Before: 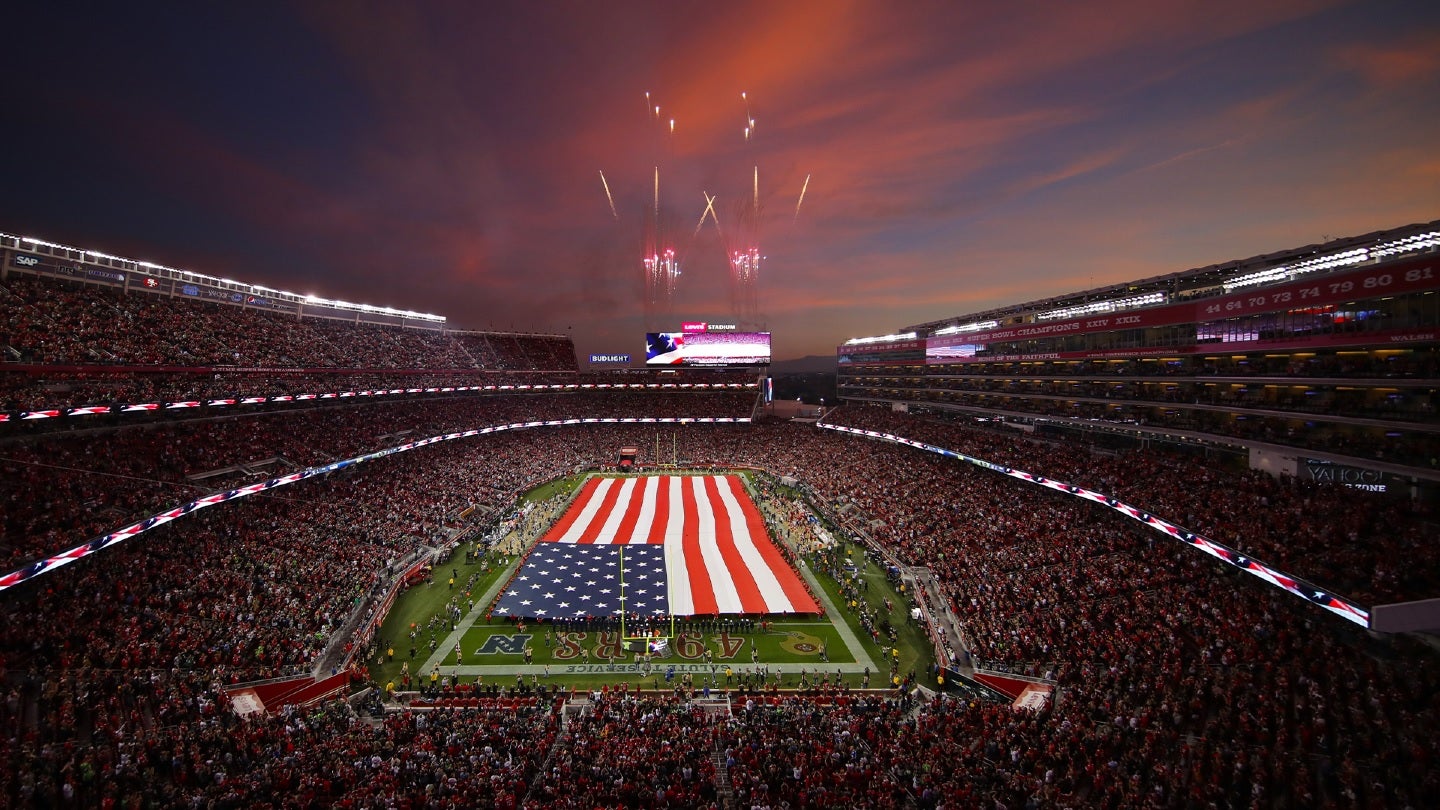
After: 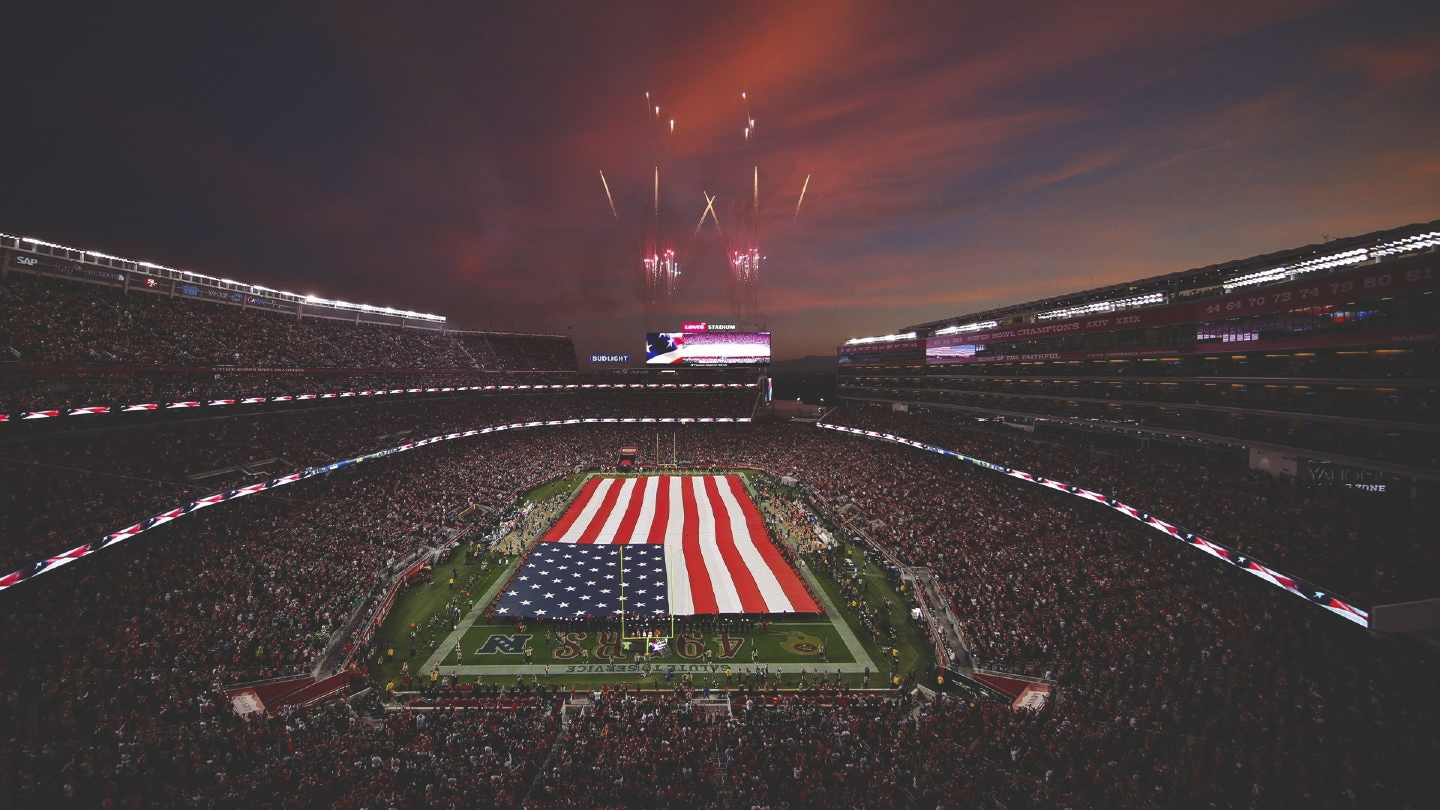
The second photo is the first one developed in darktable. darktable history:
local contrast: mode bilateral grid, contrast 20, coarseness 50, detail 120%, midtone range 0.2
shadows and highlights: shadows -10, white point adjustment 1.5, highlights 10
exposure: black level correction -0.062, exposure -0.05 EV, compensate highlight preservation false
contrast brightness saturation: brightness -0.2, saturation 0.08
